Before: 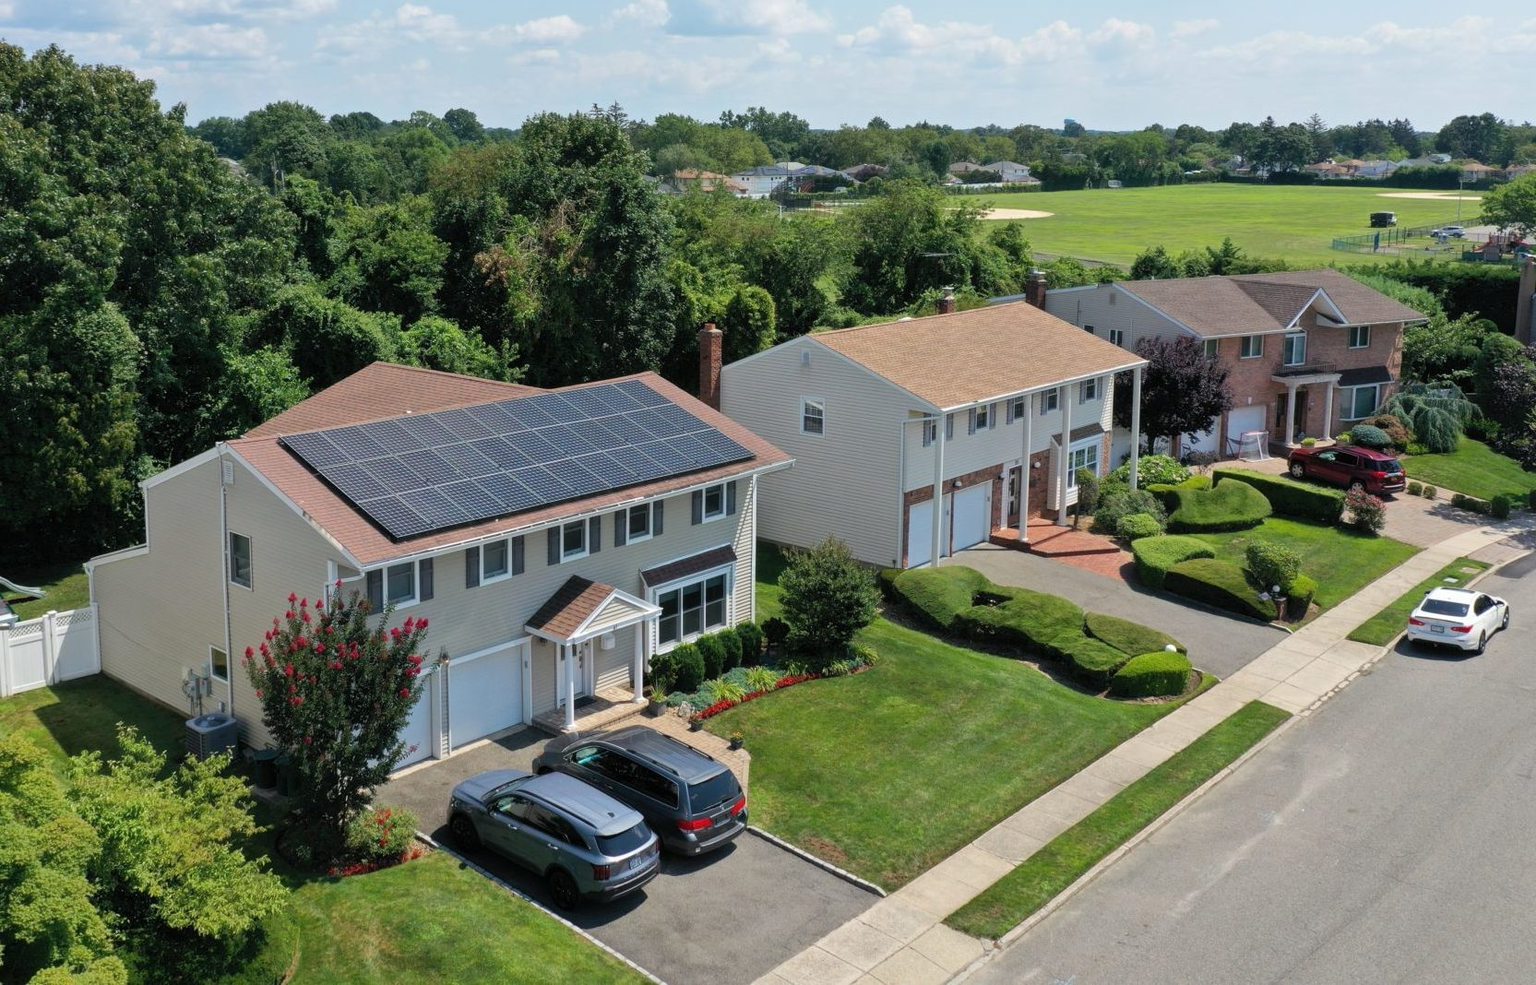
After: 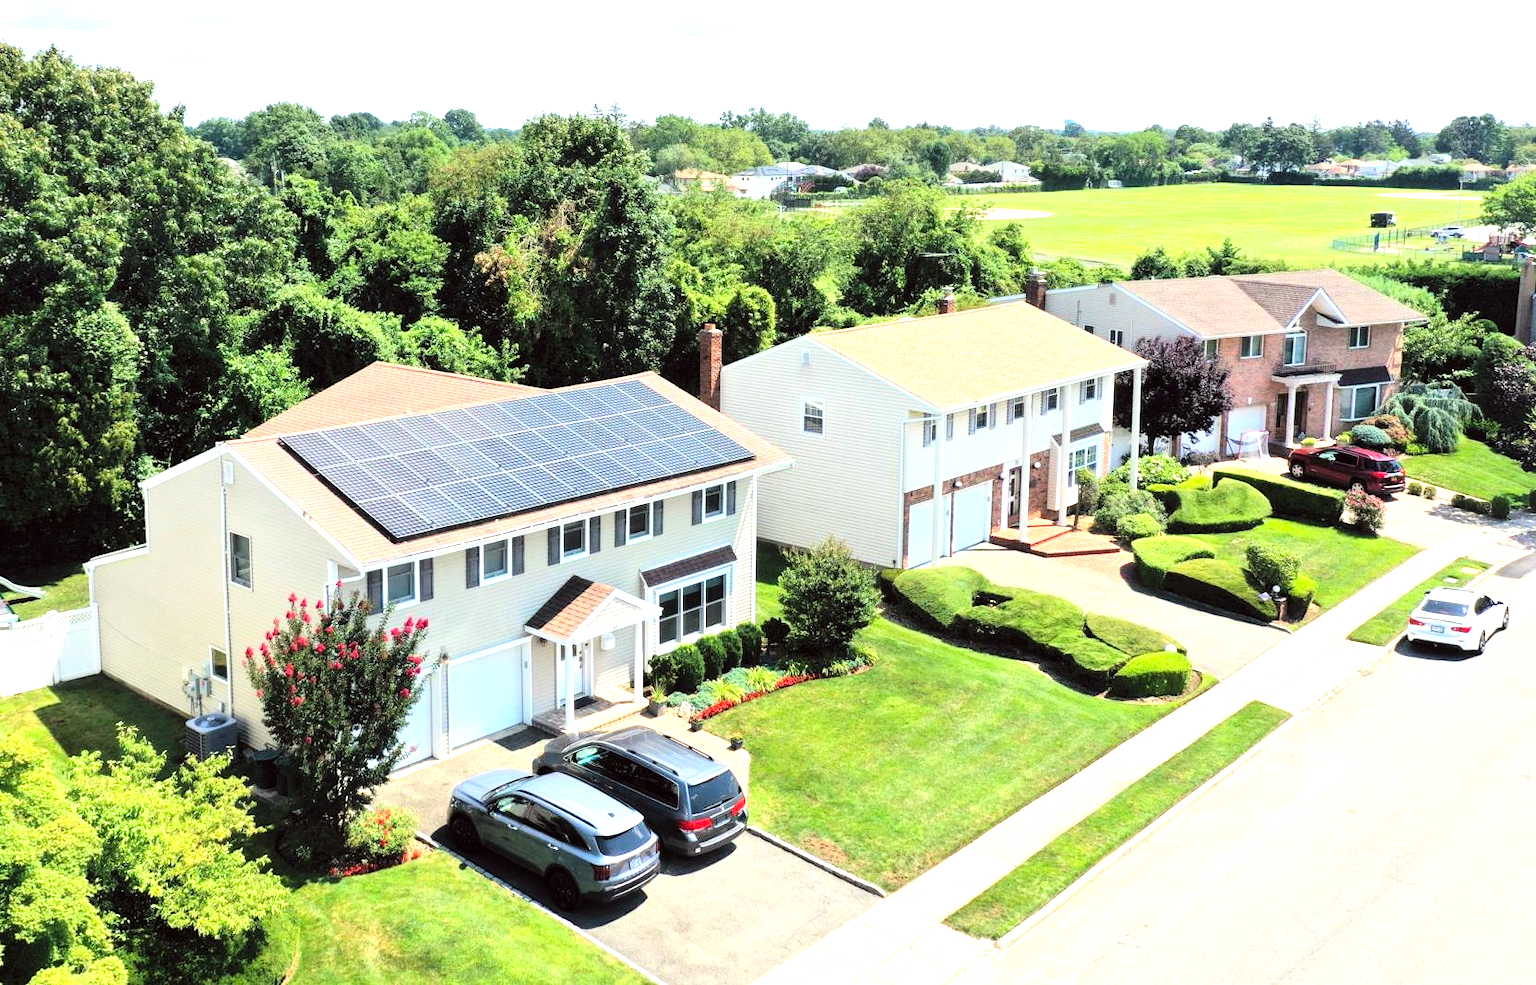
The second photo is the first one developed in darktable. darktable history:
tone equalizer: -8 EV -0.417 EV, -7 EV -0.389 EV, -6 EV -0.333 EV, -5 EV -0.222 EV, -3 EV 0.222 EV, -2 EV 0.333 EV, -1 EV 0.389 EV, +0 EV 0.417 EV, edges refinement/feathering 500, mask exposure compensation -1.57 EV, preserve details no
exposure: black level correction 0, exposure 1.3 EV, compensate exposure bias true, compensate highlight preservation false
color correction: highlights a* -0.95, highlights b* 4.5, shadows a* 3.55
tone curve: curves: ch0 [(0, 0) (0.004, 0.001) (0.133, 0.112) (0.325, 0.362) (0.832, 0.893) (1, 1)], color space Lab, linked channels, preserve colors none
